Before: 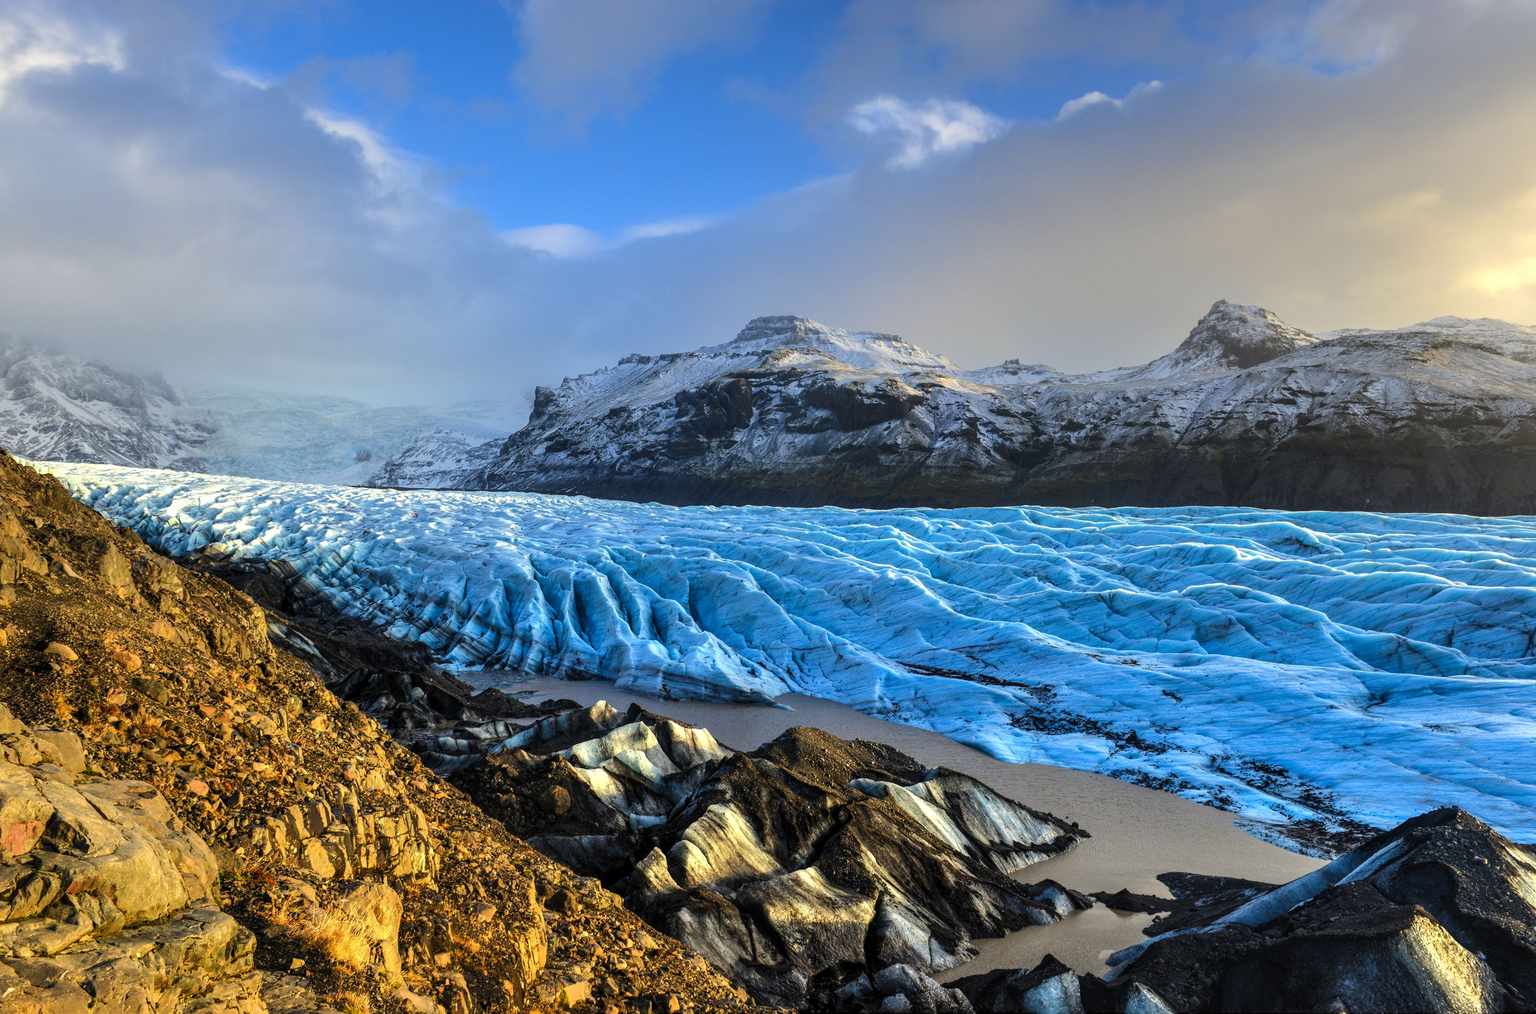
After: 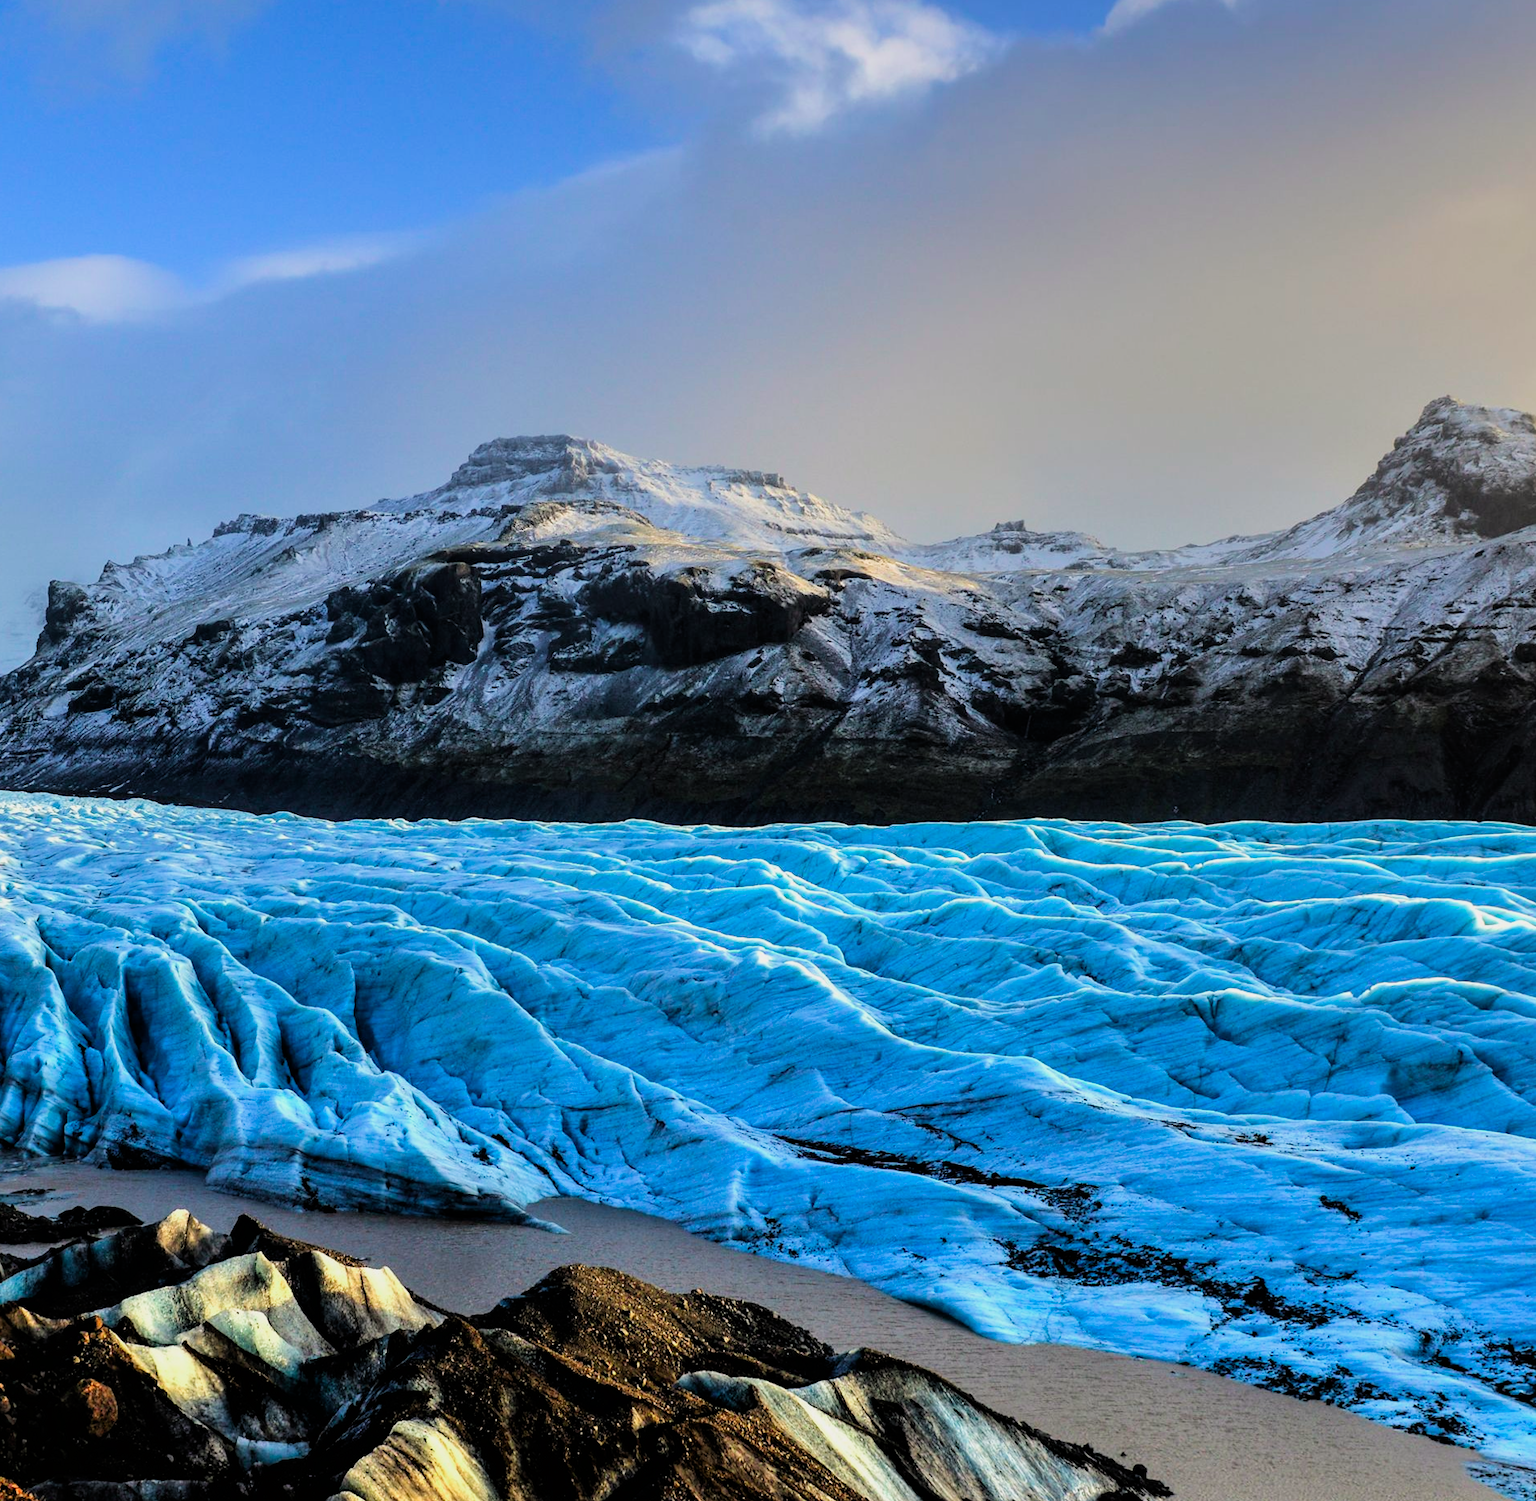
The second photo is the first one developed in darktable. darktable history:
rotate and perspective: lens shift (horizontal) -0.055, automatic cropping off
crop: left 32.075%, top 10.976%, right 18.355%, bottom 17.596%
white balance: red 0.98, blue 1.034
color contrast: green-magenta contrast 1.73, blue-yellow contrast 1.15
filmic rgb: black relative exposure -5 EV, white relative exposure 3.2 EV, hardness 3.42, contrast 1.2, highlights saturation mix -30%
color calibration: x 0.334, y 0.349, temperature 5426 K
